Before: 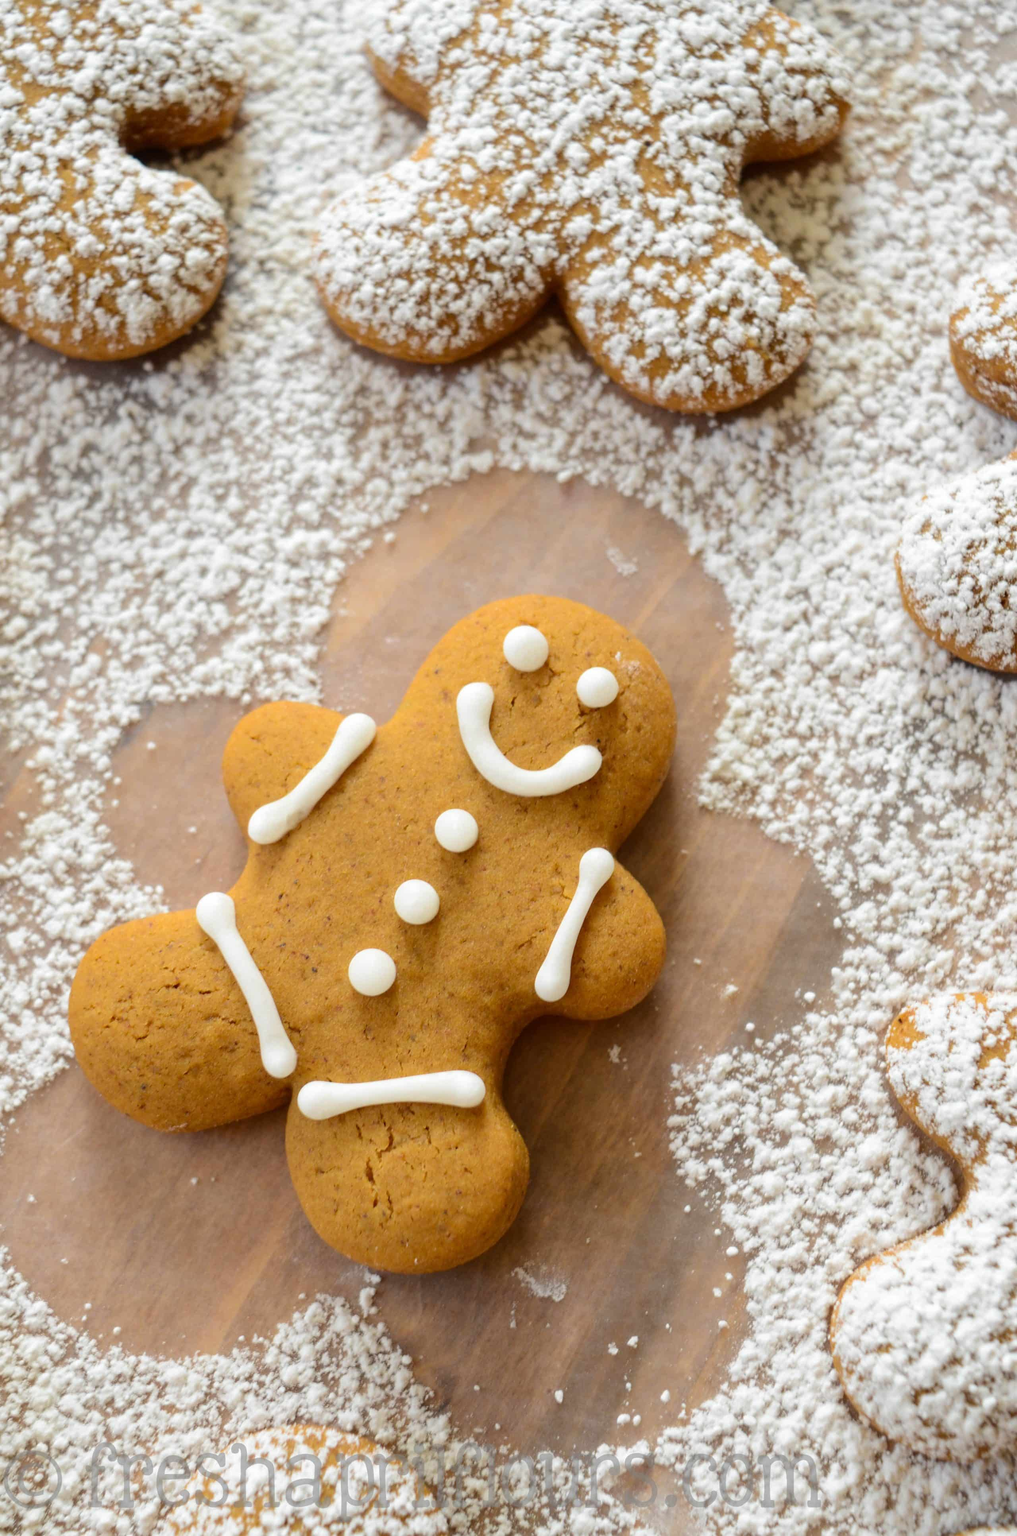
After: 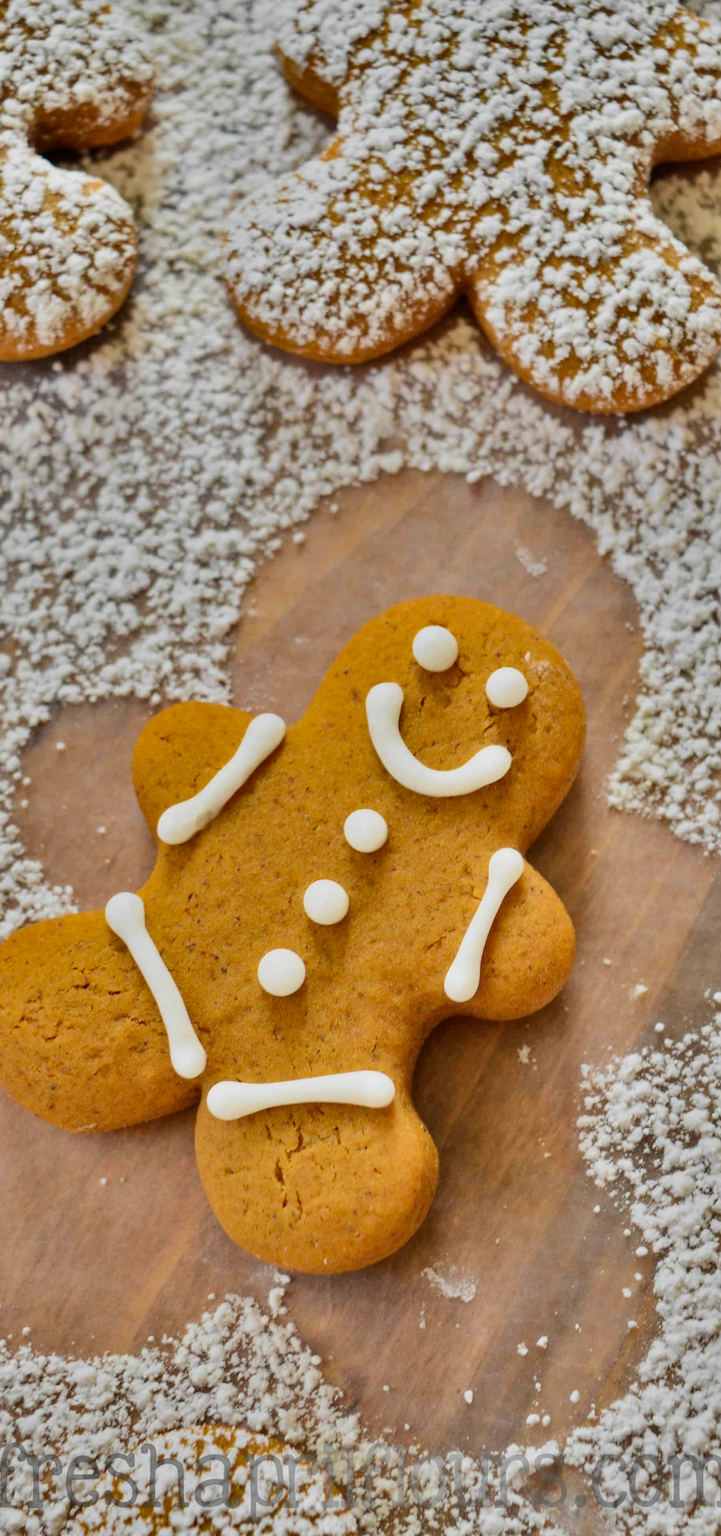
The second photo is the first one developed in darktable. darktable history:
shadows and highlights: shadows 24.51, highlights -77.26, soften with gaussian
filmic rgb: black relative exposure -7.65 EV, white relative exposure 4.56 EV, threshold 3.02 EV, hardness 3.61, color science v6 (2022), enable highlight reconstruction true
crop and rotate: left 8.981%, right 20.088%
exposure: exposure 0.738 EV, compensate highlight preservation false
